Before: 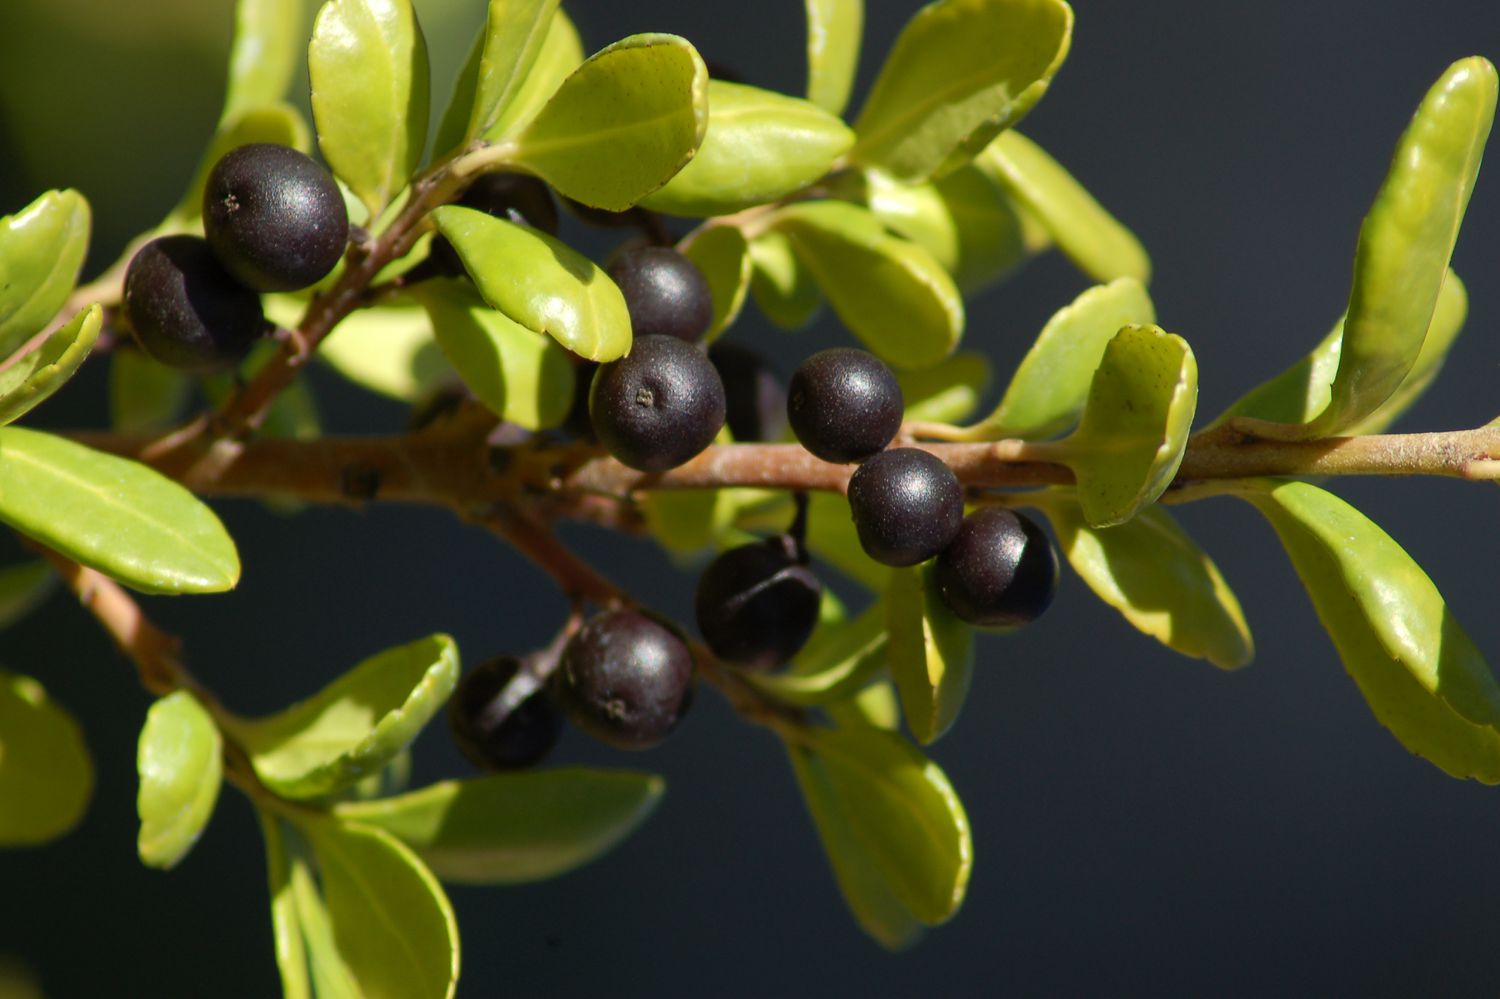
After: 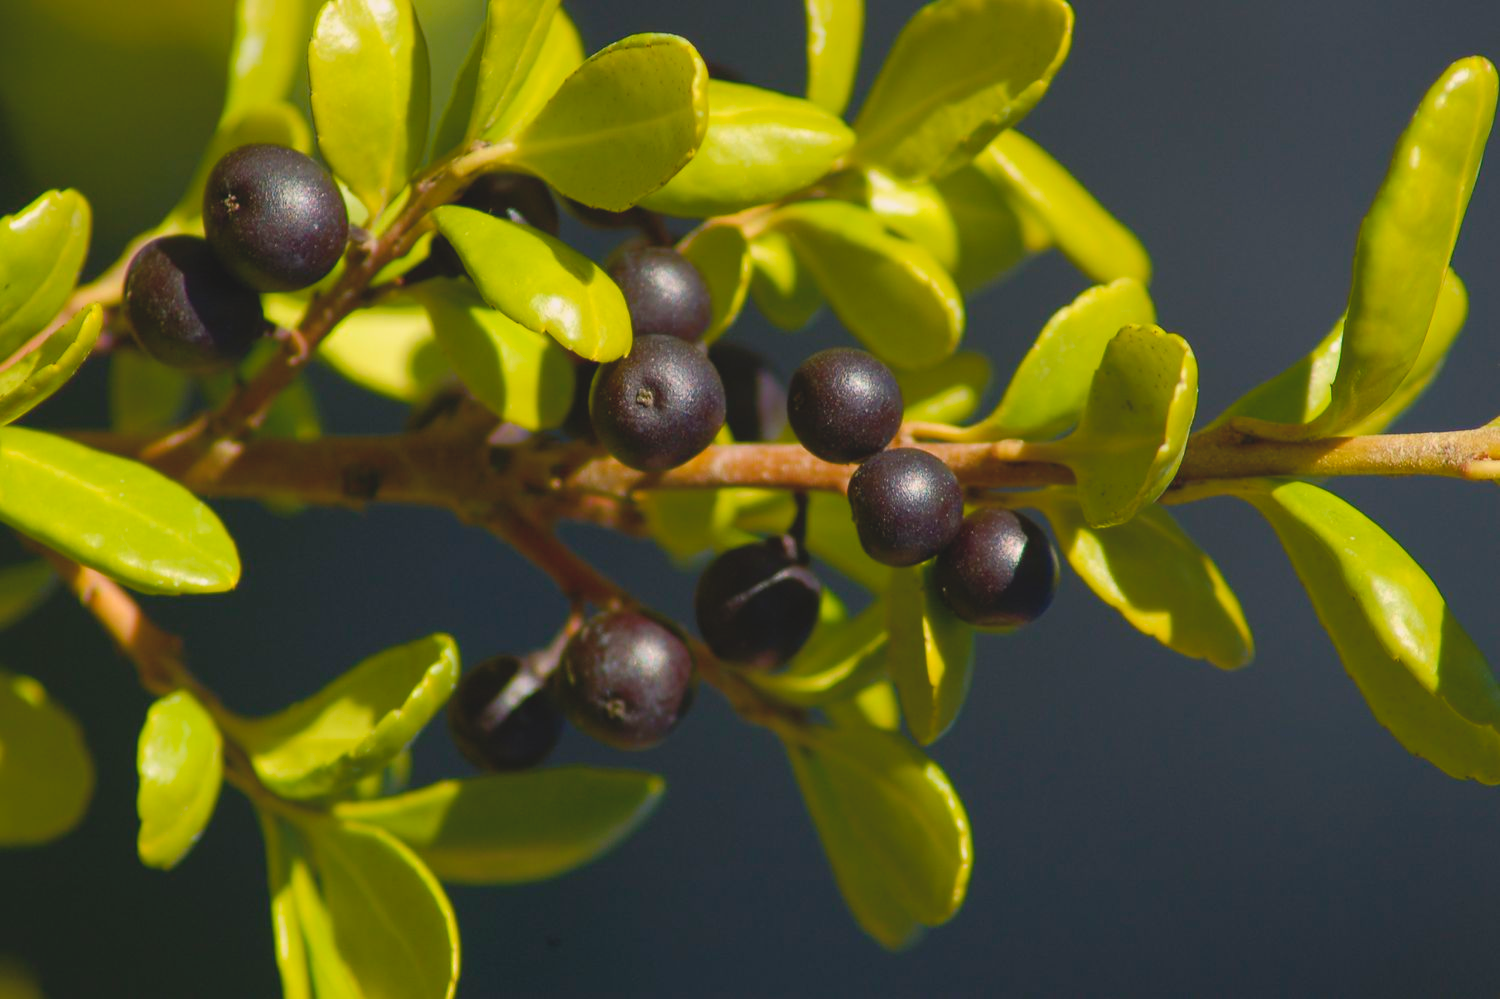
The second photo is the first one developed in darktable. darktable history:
contrast brightness saturation: contrast -0.133, brightness 0.049, saturation -0.14
color balance rgb: highlights gain › chroma 1.693%, highlights gain › hue 57.19°, perceptual saturation grading › global saturation 36.459%, perceptual saturation grading › shadows 35.303%, global vibrance 20.332%
